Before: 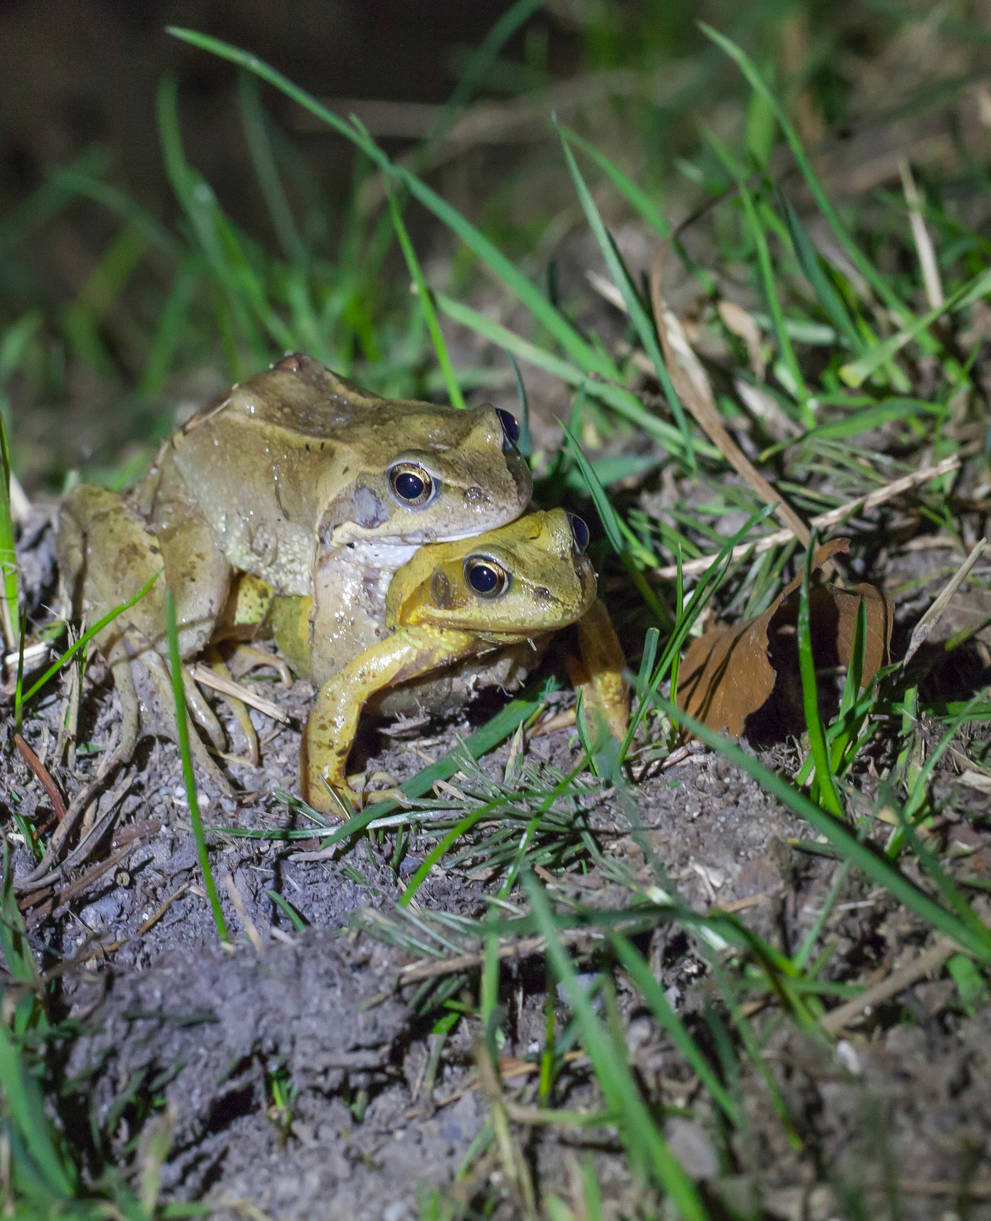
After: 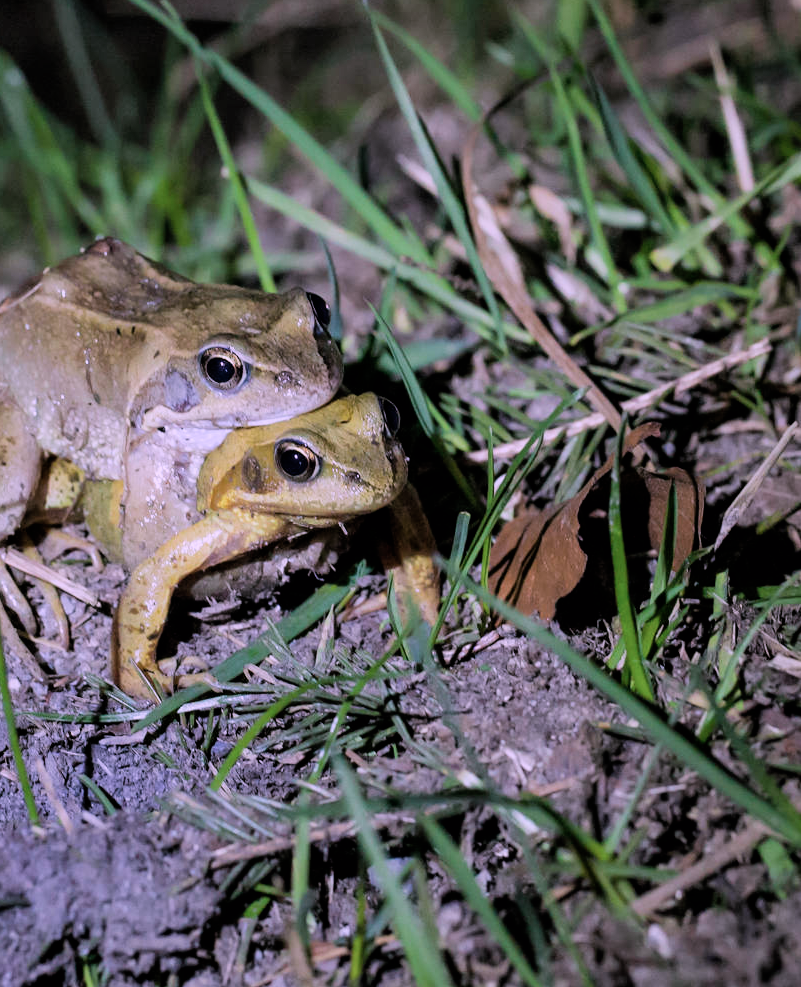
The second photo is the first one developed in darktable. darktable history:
filmic rgb: black relative exposure -5 EV, white relative exposure 3.5 EV, hardness 3.19, contrast 1.2, highlights saturation mix -50%
color correction: highlights a* 15.46, highlights b* -20.56
crop: left 19.159%, top 9.58%, bottom 9.58%
